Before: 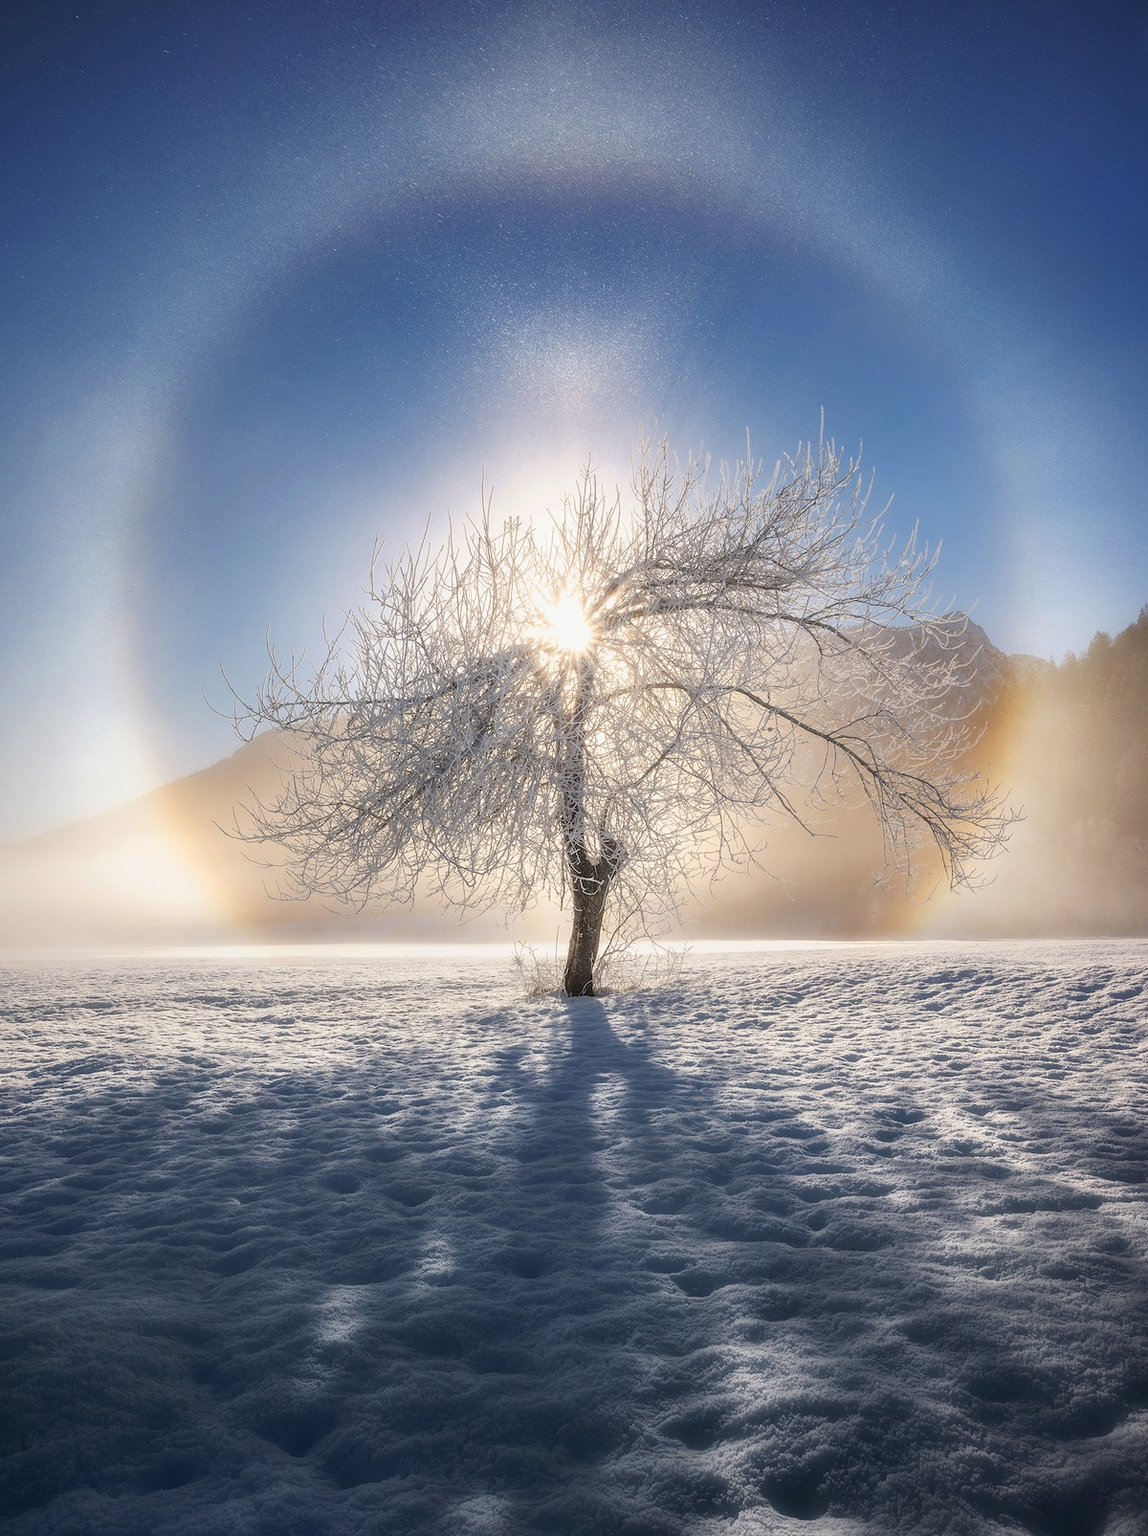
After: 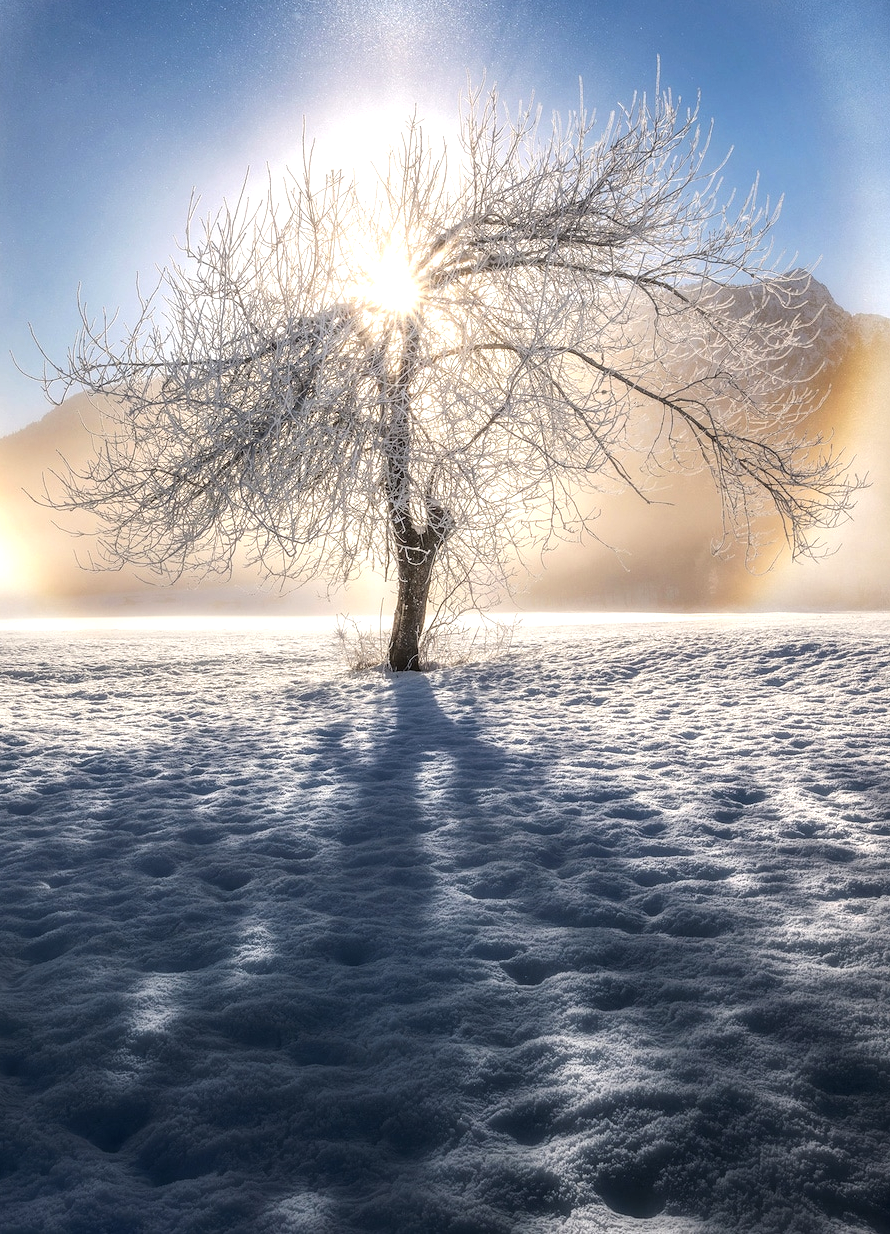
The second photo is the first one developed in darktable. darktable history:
crop: left 16.822%, top 23.105%, right 8.979%
tone equalizer: -8 EV -0.416 EV, -7 EV -0.428 EV, -6 EV -0.361 EV, -5 EV -0.192 EV, -3 EV 0.238 EV, -2 EV 0.361 EV, -1 EV 0.412 EV, +0 EV 0.443 EV, edges refinement/feathering 500, mask exposure compensation -1.57 EV, preserve details no
contrast brightness saturation: contrast -0.014, brightness -0.006, saturation 0.036
local contrast: on, module defaults
